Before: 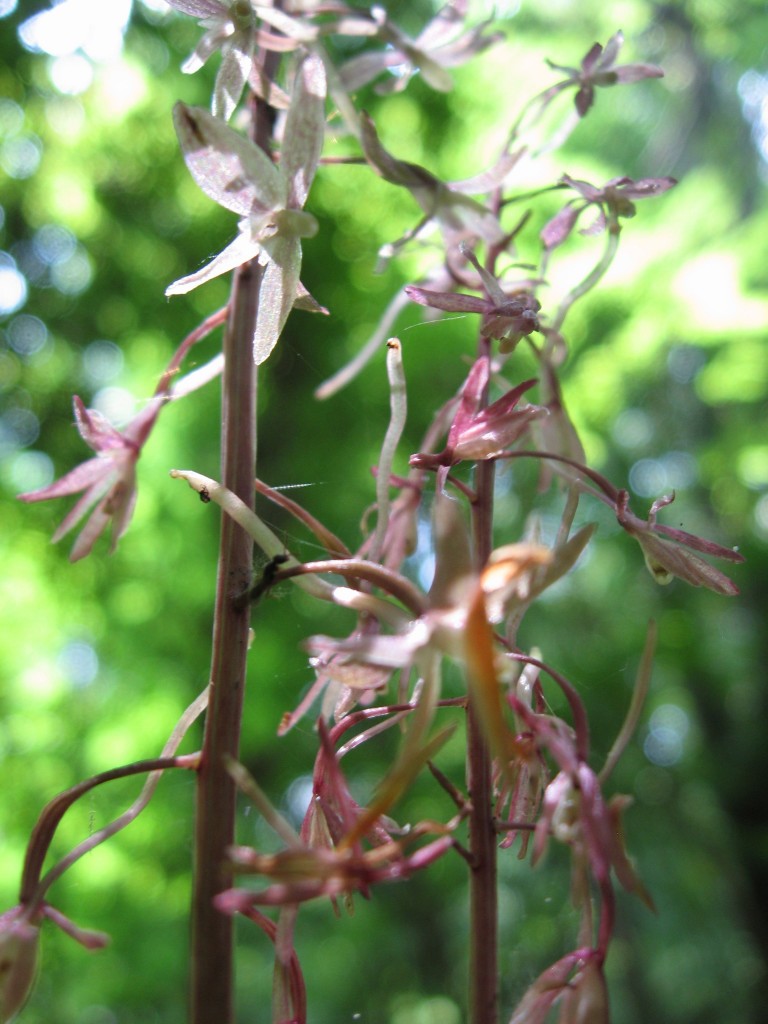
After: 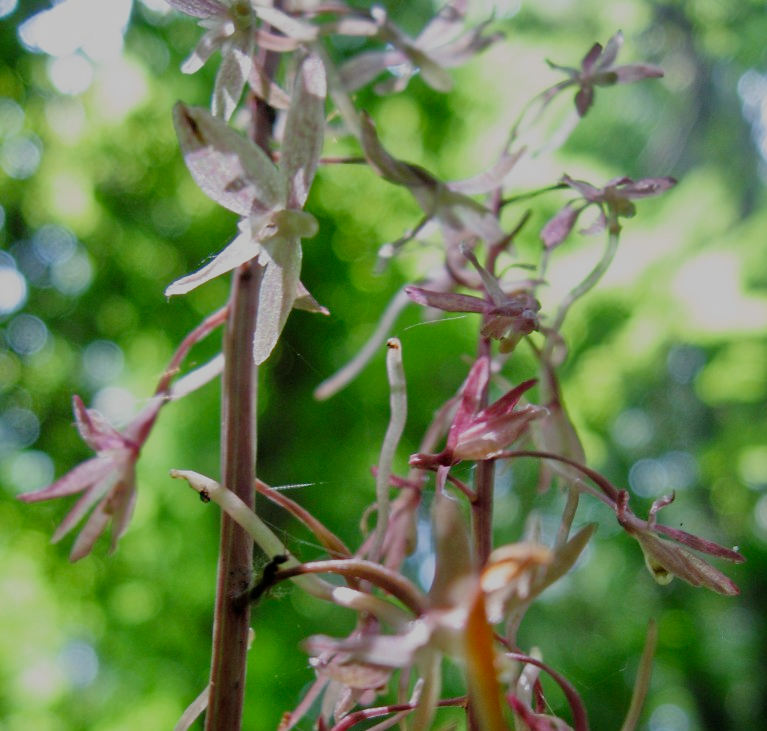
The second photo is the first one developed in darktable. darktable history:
crop: bottom 28.576%
tone equalizer: -8 EV -0.002 EV, -7 EV 0.005 EV, -6 EV -0.008 EV, -5 EV 0.007 EV, -4 EV -0.042 EV, -3 EV -0.233 EV, -2 EV -0.662 EV, -1 EV -0.983 EV, +0 EV -0.969 EV, smoothing diameter 2%, edges refinement/feathering 20, mask exposure compensation -1.57 EV, filter diffusion 5
filmic rgb: middle gray luminance 29%, black relative exposure -10.3 EV, white relative exposure 5.5 EV, threshold 6 EV, target black luminance 0%, hardness 3.95, latitude 2.04%, contrast 1.132, highlights saturation mix 5%, shadows ↔ highlights balance 15.11%, add noise in highlights 0, preserve chrominance no, color science v3 (2019), use custom middle-gray values true, iterations of high-quality reconstruction 0, contrast in highlights soft, enable highlight reconstruction true
exposure: black level correction 0, exposure 0.9 EV, compensate highlight preservation false
